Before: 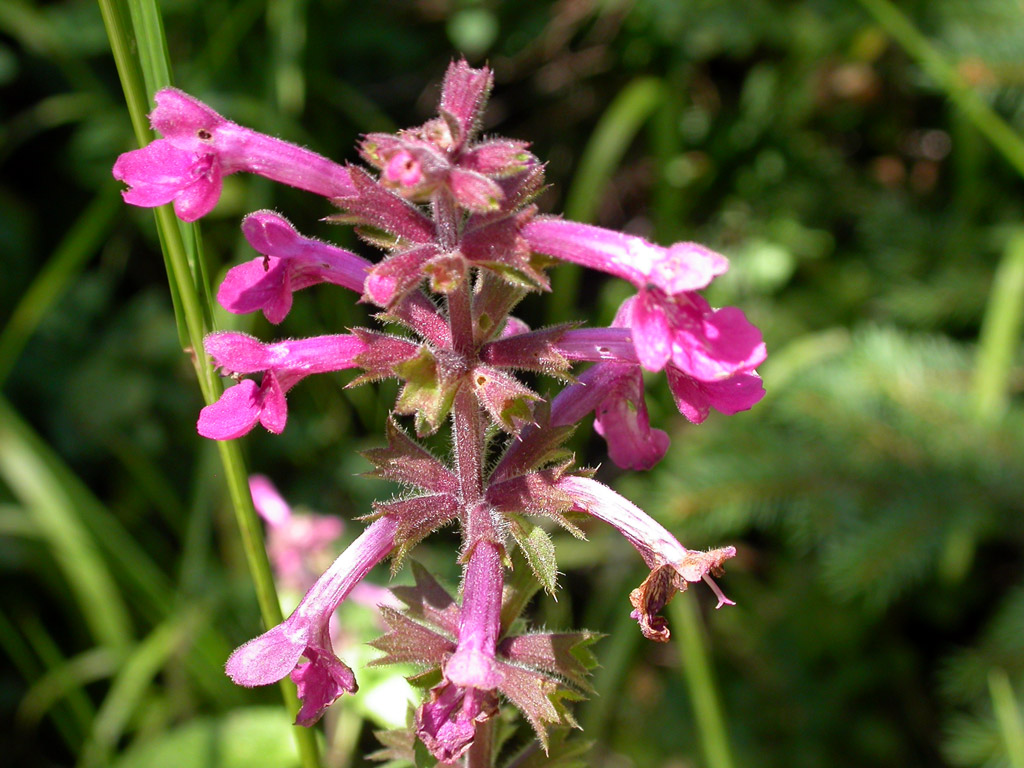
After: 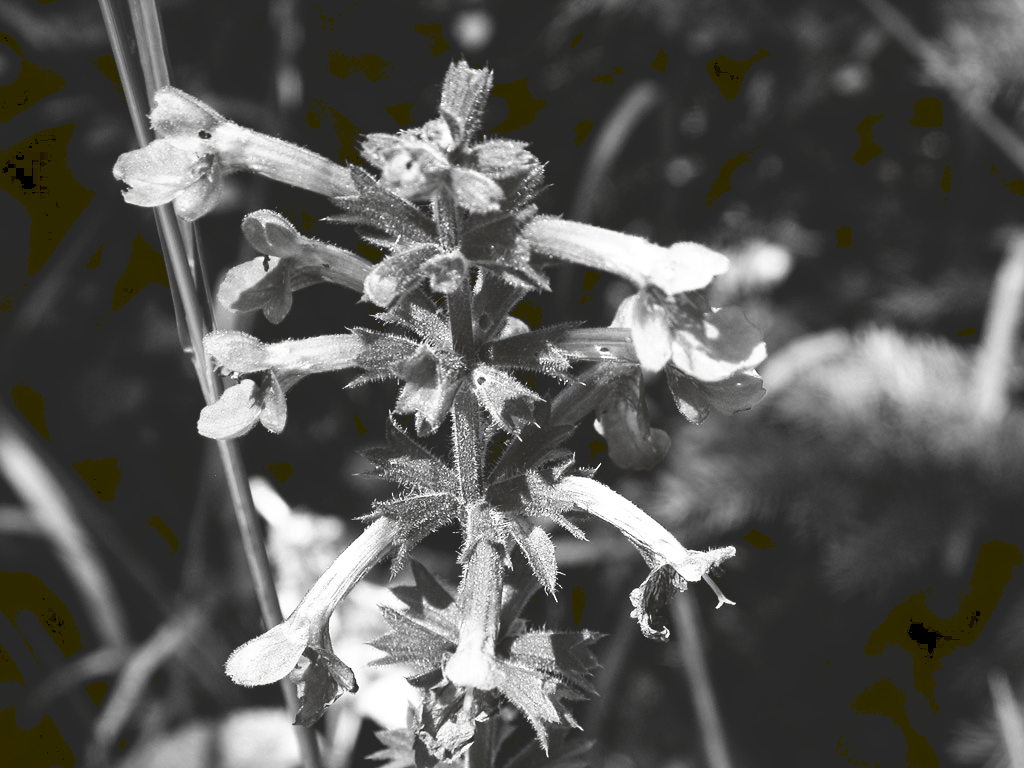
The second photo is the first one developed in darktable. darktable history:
tone curve: curves: ch0 [(0, 0) (0.003, 0.156) (0.011, 0.156) (0.025, 0.161) (0.044, 0.161) (0.069, 0.161) (0.1, 0.166) (0.136, 0.168) (0.177, 0.179) (0.224, 0.202) (0.277, 0.241) (0.335, 0.296) (0.399, 0.378) (0.468, 0.484) (0.543, 0.604) (0.623, 0.728) (0.709, 0.822) (0.801, 0.918) (0.898, 0.98) (1, 1)], preserve colors none
color look up table: target L [86.7, 88.82, 85.27, 87.05, 78.43, 71.47, 67.37, 48.04, 55.93, 50.43, 33.18, 28.41, 1.645, 200.28, 101.02, 87.41, 77.34, 75.52, 64.74, 62.08, 54.37, 55.93, 54.17, 49.83, 34.45, 33.18, 22.62, 13.23, 85.27, 87.41, 70.35, 77.83, 80.97, 60.56, 67.37, 56.83, 76.61, 41.28, 34.03, 36.57, 15.16, 19.87, 7.247, 83.84, 82.41, 55.02, 53.98, 28.85, 30.16], target a [-0.002, -0.003, -0.003, 0 ×4, 0.001, 0.001, 0.001, 0, 0, -0.154, 0, 0, -0.001, 0 ×4, 0.001 ×4, 0, 0, -0.001, -0.587, -0.003, -0.001, 0, 0.001, 0, 0, 0, 0.001, 0, 0.001, 0, 0, -0.131, -0.001, -0.707, -0.002, -0.003, 0.001, 0.001, 0, 0], target b [0.026, 0.026, 0.026, 0.002, 0.003, 0.003, 0.003, 0, -0.007, -0.007, -0.001, -0.001, 1.891, 0, -0.001, 0.003 ×4, 0.002, -0.007 ×4, -0.001, -0.001, 0.007, 8.594, 0.026, 0.003, 0.003, -0.005, 0.003, 0.002, 0.003, -0.004, 0.003, -0.004, -0.001, -0.001, 1.667, 0.007, 8.72, 0.026, 0.026, -0.004, -0.005, -0.001, -0.001], num patches 49
